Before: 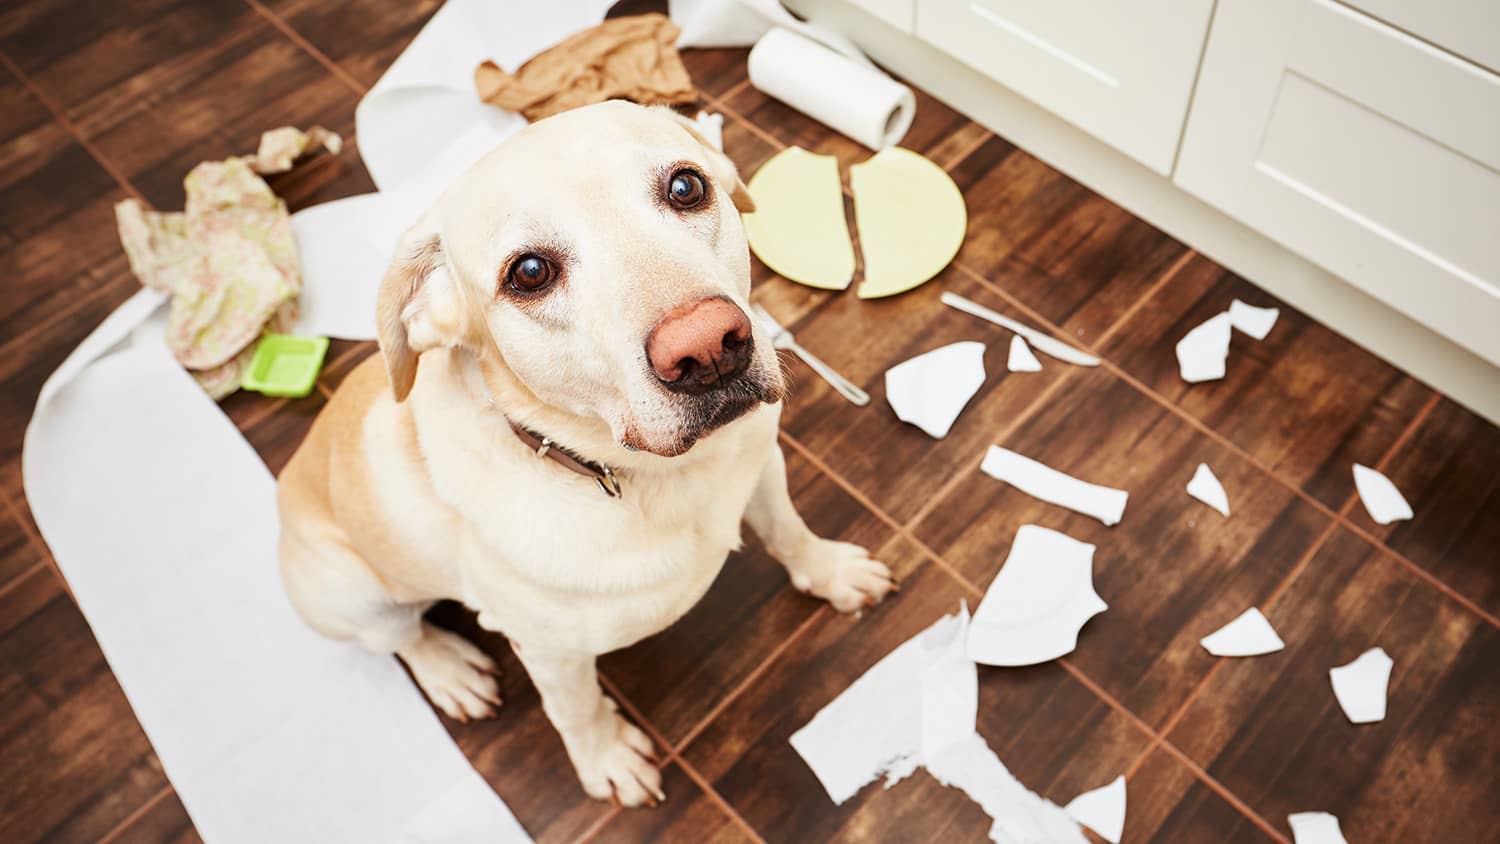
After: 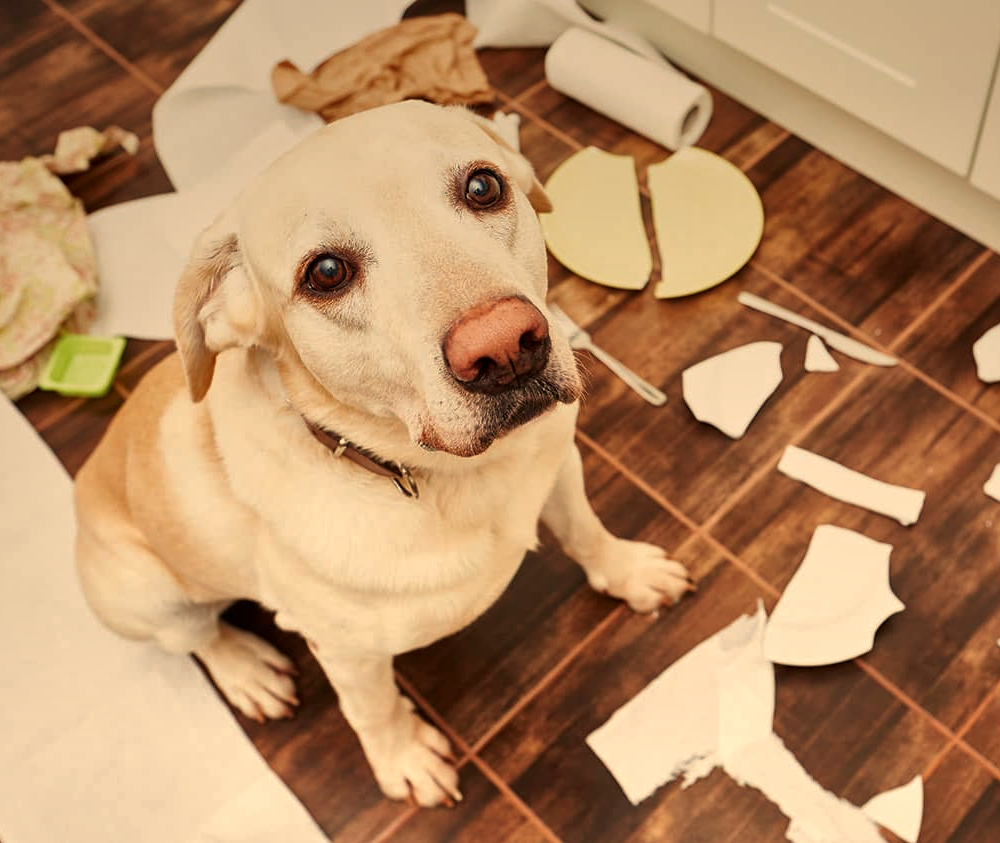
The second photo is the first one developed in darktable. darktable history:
crop and rotate: left 13.537%, right 19.796%
white balance: red 1.138, green 0.996, blue 0.812
graduated density: on, module defaults
base curve: curves: ch0 [(0, 0) (0.74, 0.67) (1, 1)]
shadows and highlights: shadows 37.27, highlights -28.18, soften with gaussian
local contrast: mode bilateral grid, contrast 20, coarseness 50, detail 132%, midtone range 0.2
